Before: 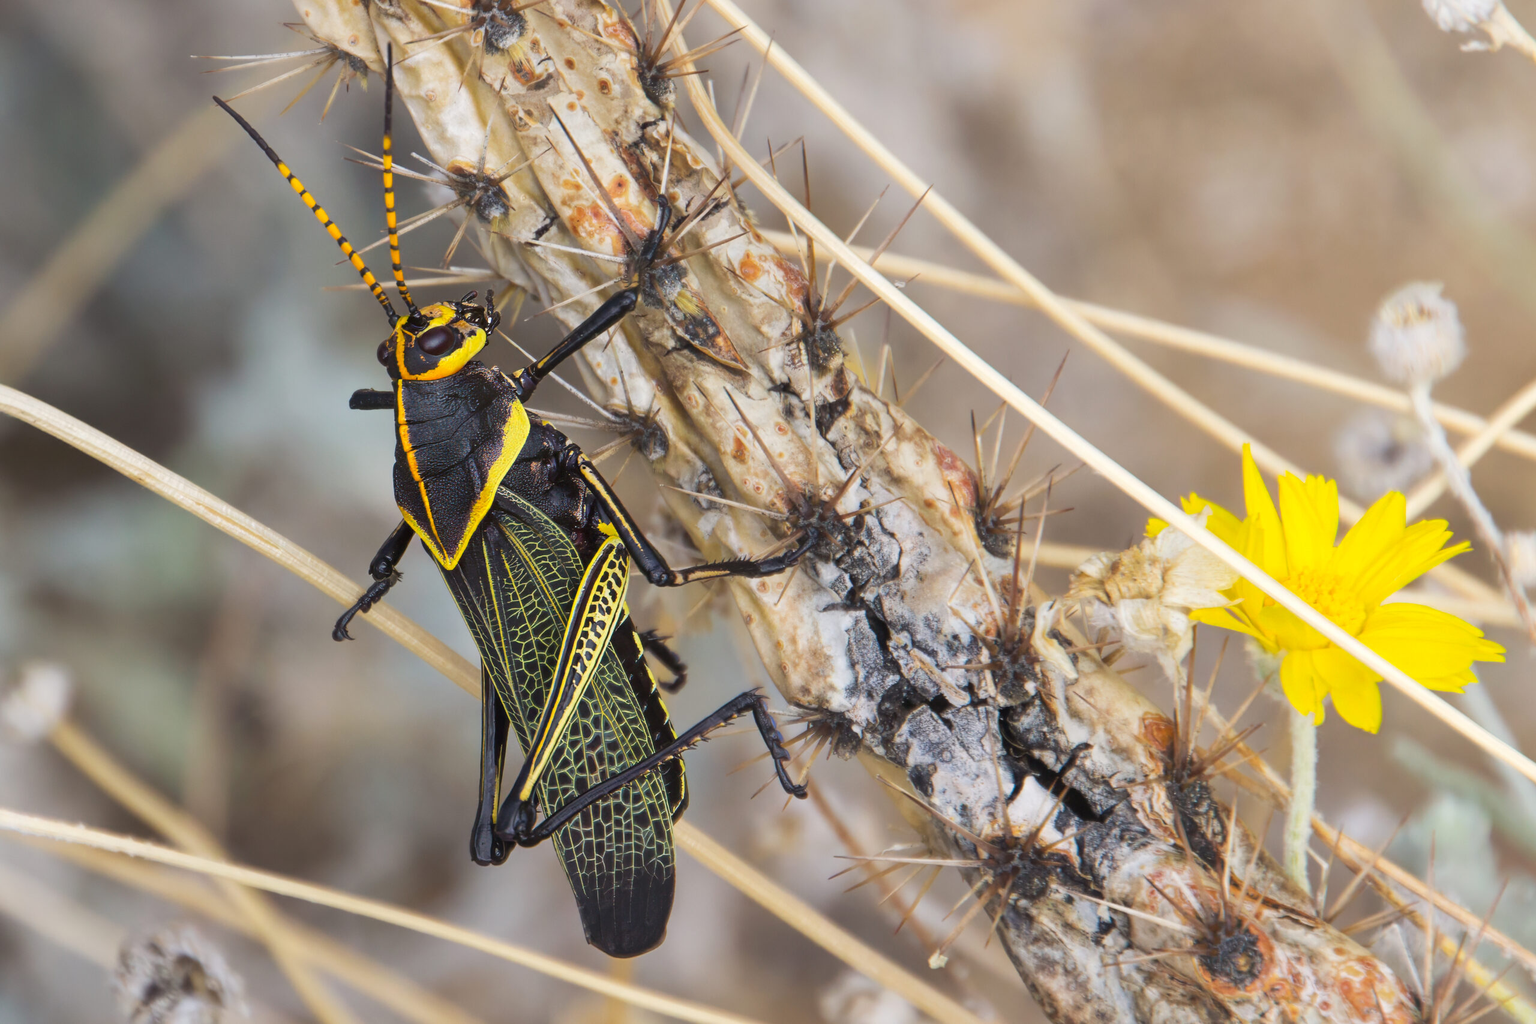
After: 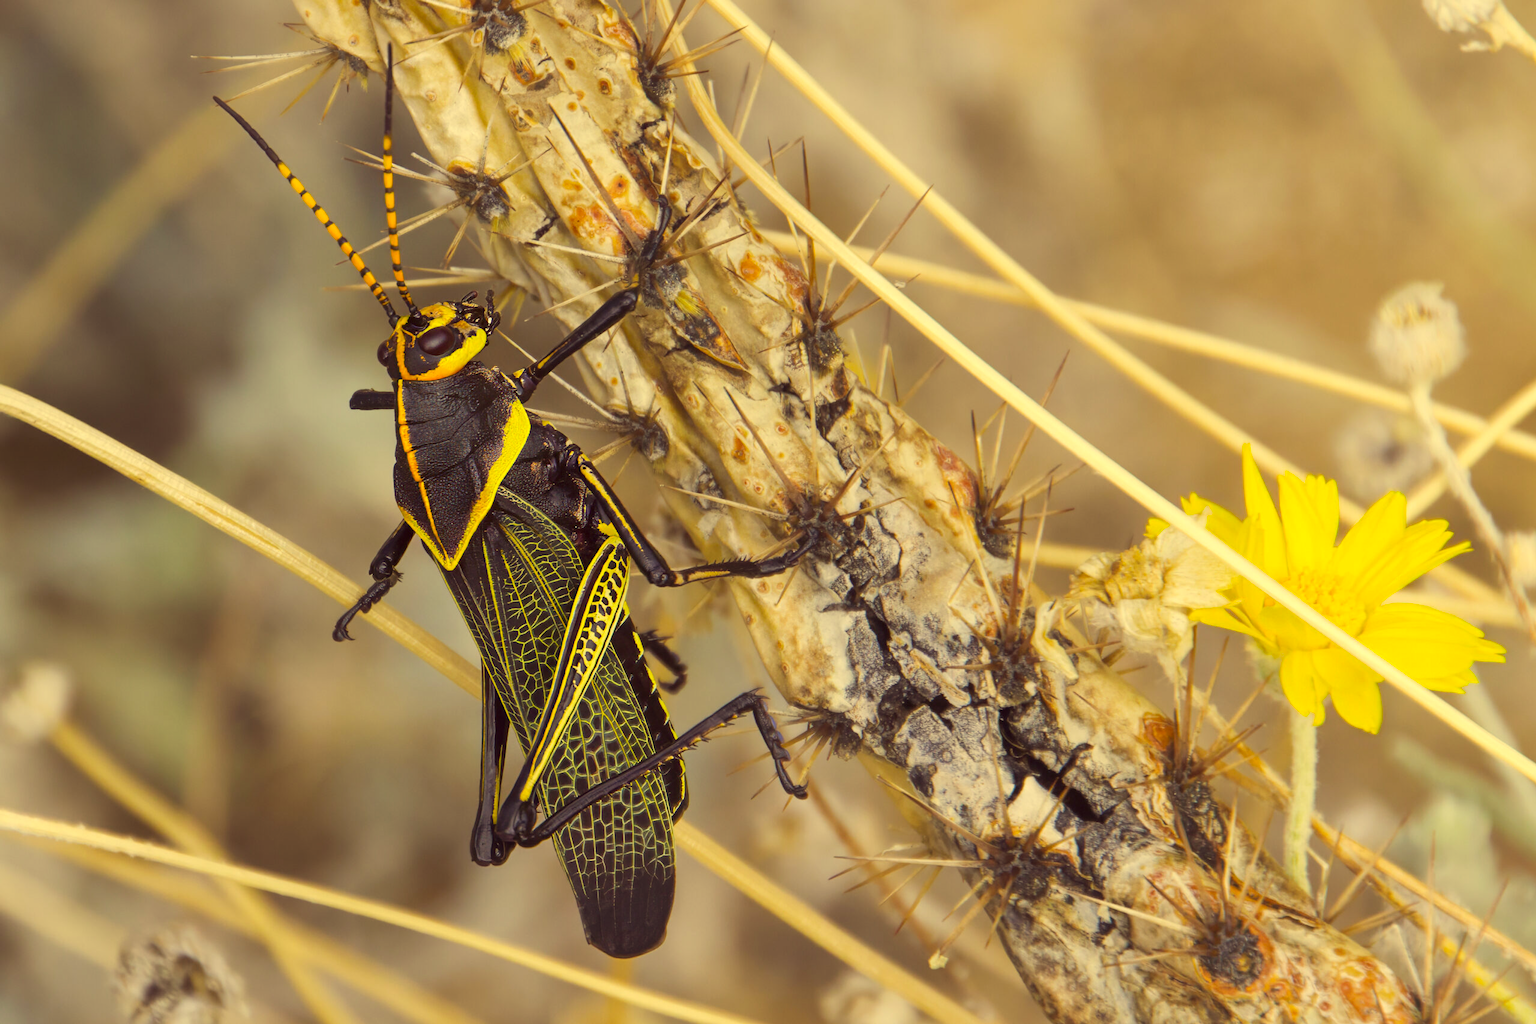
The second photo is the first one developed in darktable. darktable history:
color correction: highlights a* -0.614, highlights b* 39.81, shadows a* 9.37, shadows b* -0.257
